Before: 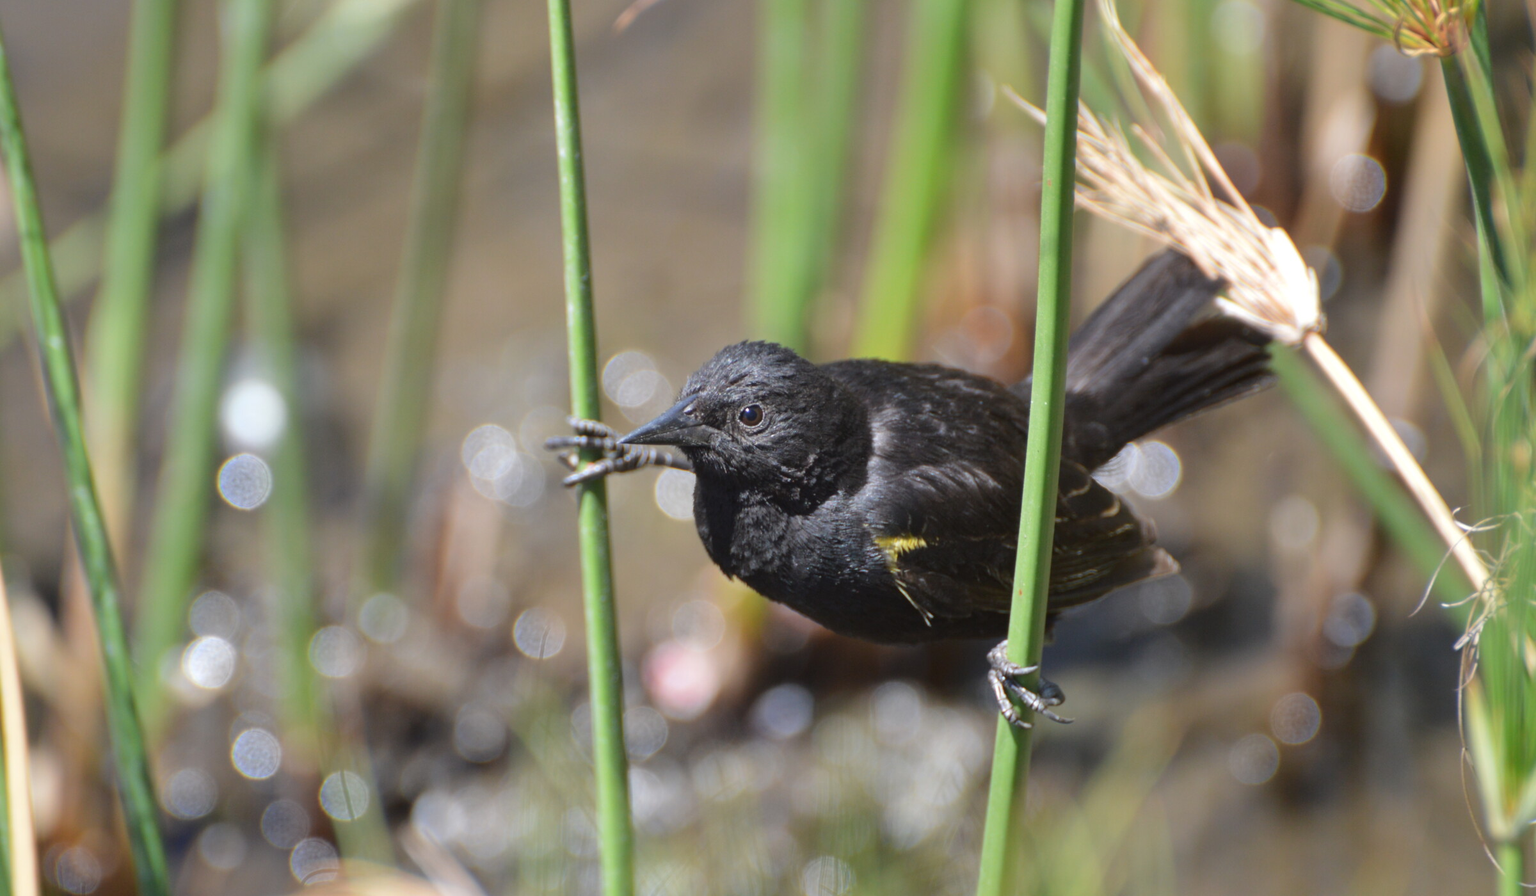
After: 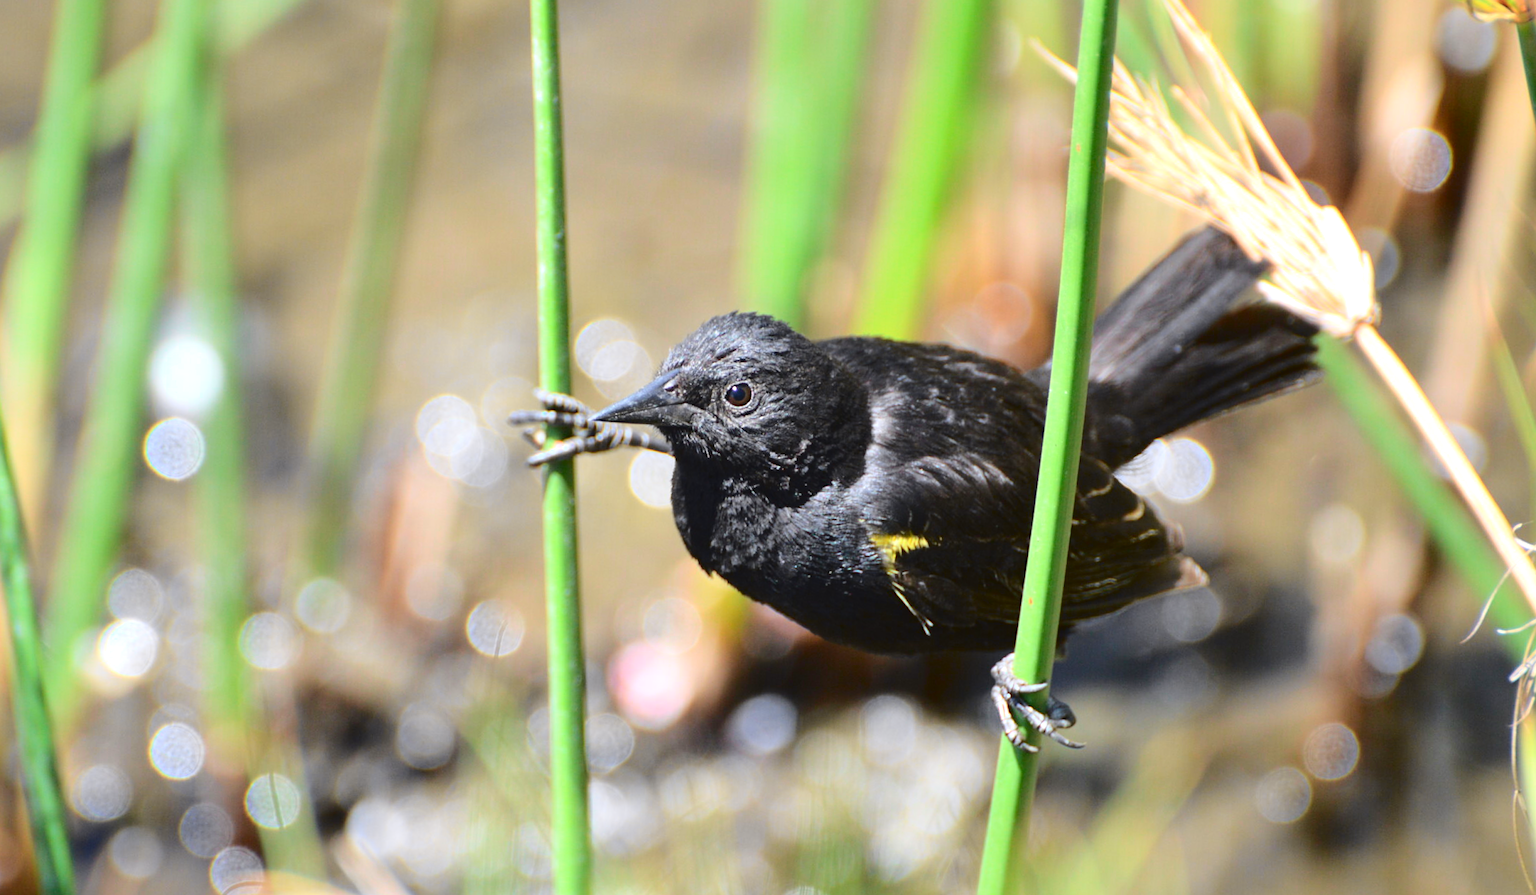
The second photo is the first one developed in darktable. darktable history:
sharpen: amount 0.2
exposure: exposure 0.515 EV, compensate highlight preservation false
crop and rotate: angle -1.96°, left 3.097%, top 4.154%, right 1.586%, bottom 0.529%
tone curve: curves: ch0 [(0, 0.023) (0.132, 0.075) (0.256, 0.2) (0.454, 0.495) (0.708, 0.78) (0.844, 0.896) (1, 0.98)]; ch1 [(0, 0) (0.37, 0.308) (0.478, 0.46) (0.499, 0.5) (0.513, 0.508) (0.526, 0.533) (0.59, 0.612) (0.764, 0.804) (1, 1)]; ch2 [(0, 0) (0.312, 0.313) (0.461, 0.454) (0.48, 0.477) (0.503, 0.5) (0.526, 0.54) (0.564, 0.595) (0.631, 0.676) (0.713, 0.767) (0.985, 0.966)], color space Lab, independent channels
